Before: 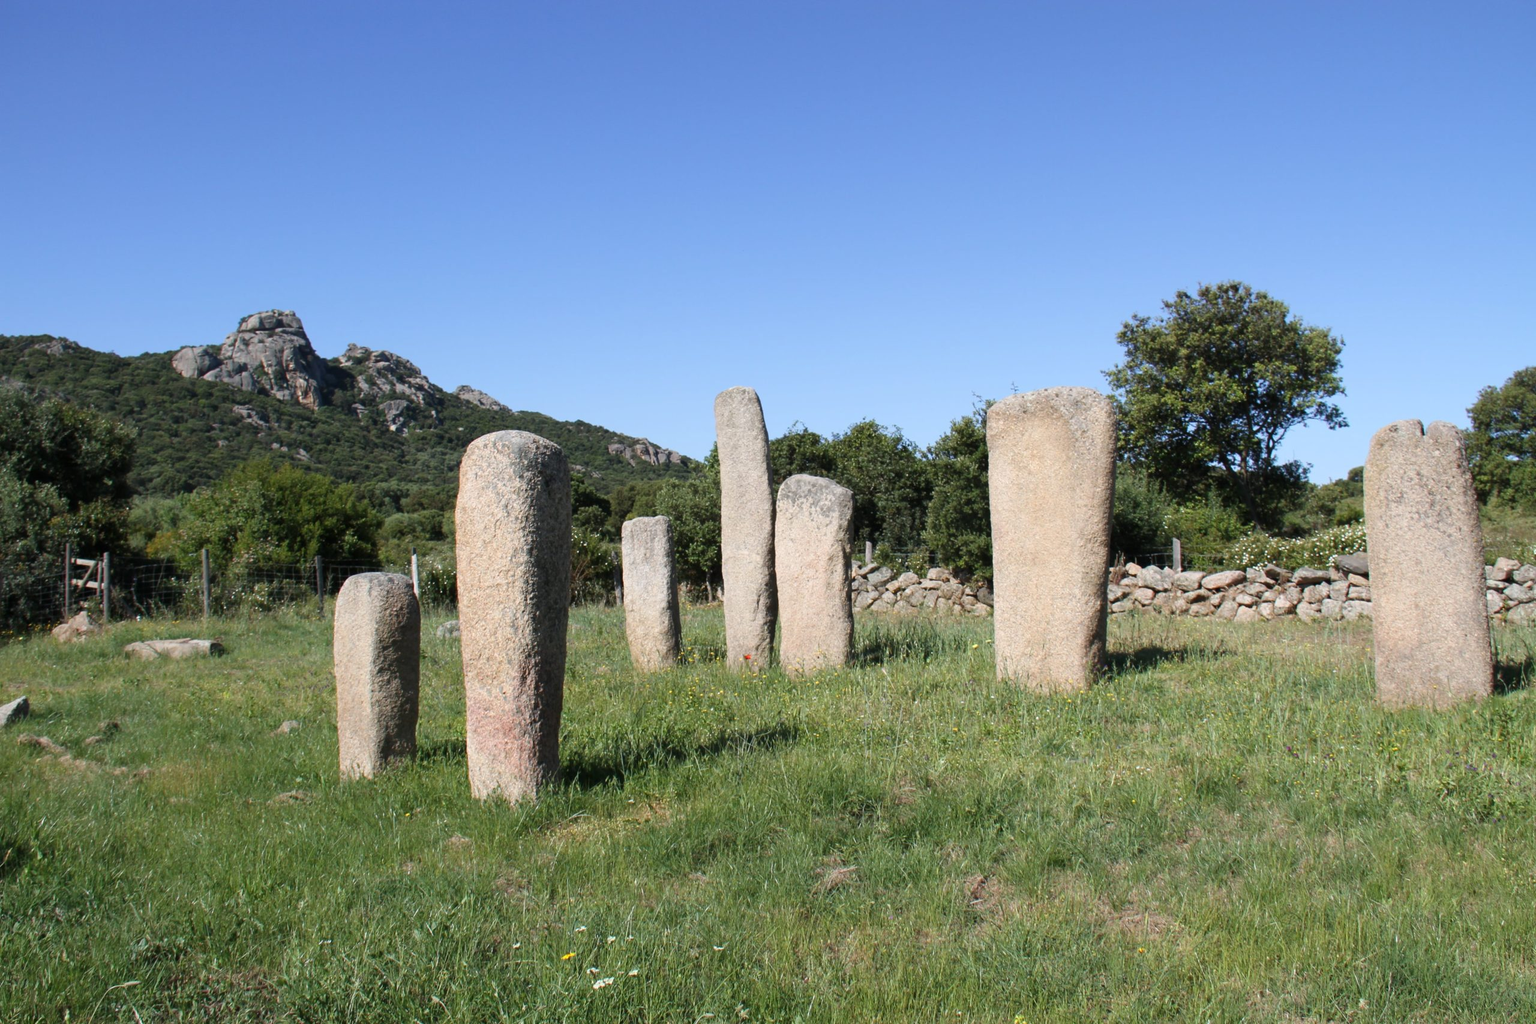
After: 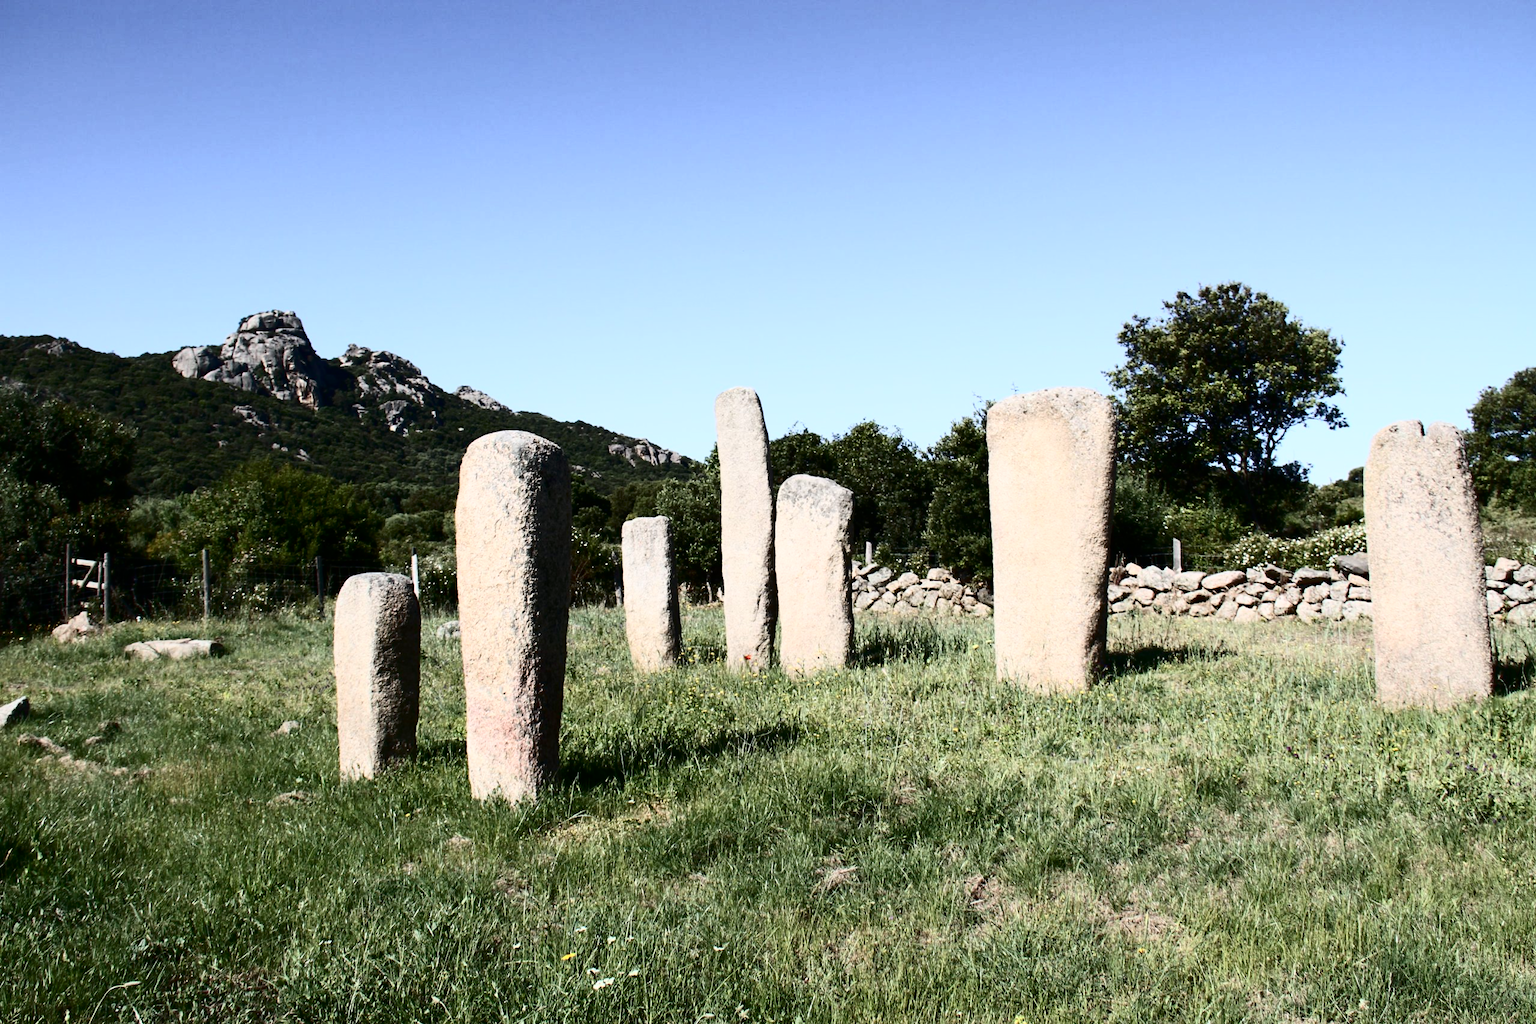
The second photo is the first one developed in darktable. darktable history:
contrast brightness saturation: contrast 0.5, saturation -0.1
